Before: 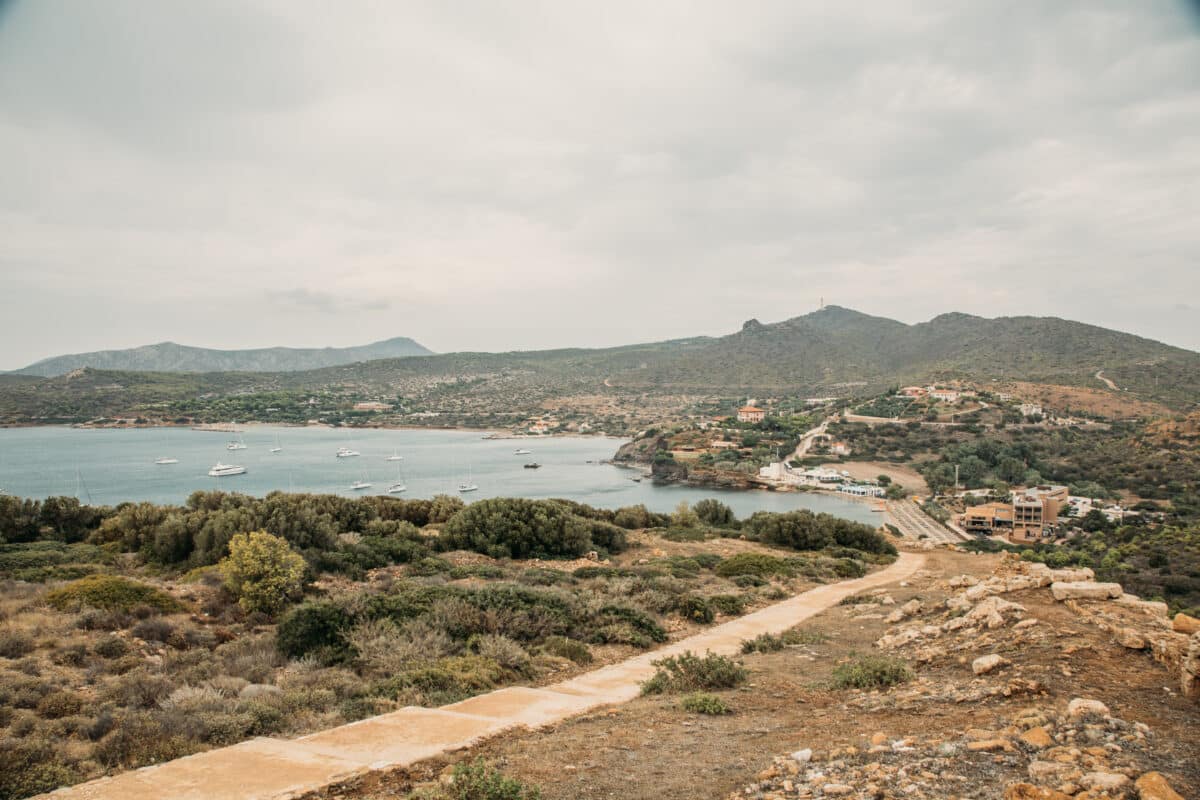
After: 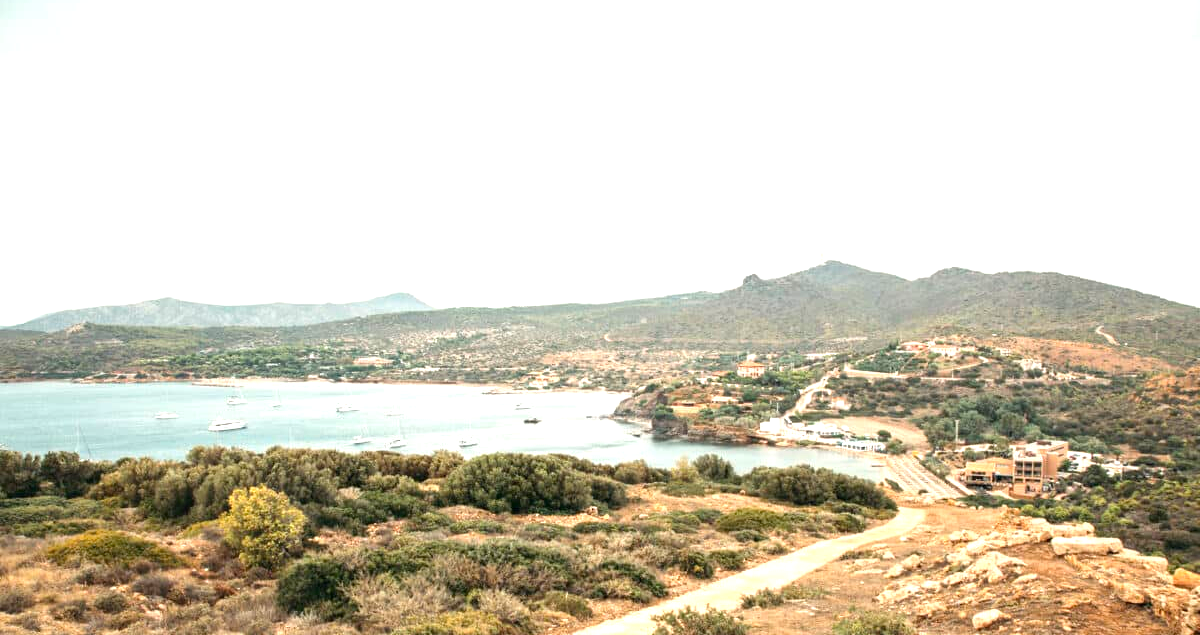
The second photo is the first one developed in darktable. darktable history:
crop and rotate: top 5.669%, bottom 14.875%
exposure: exposure 1.068 EV, compensate highlight preservation false
